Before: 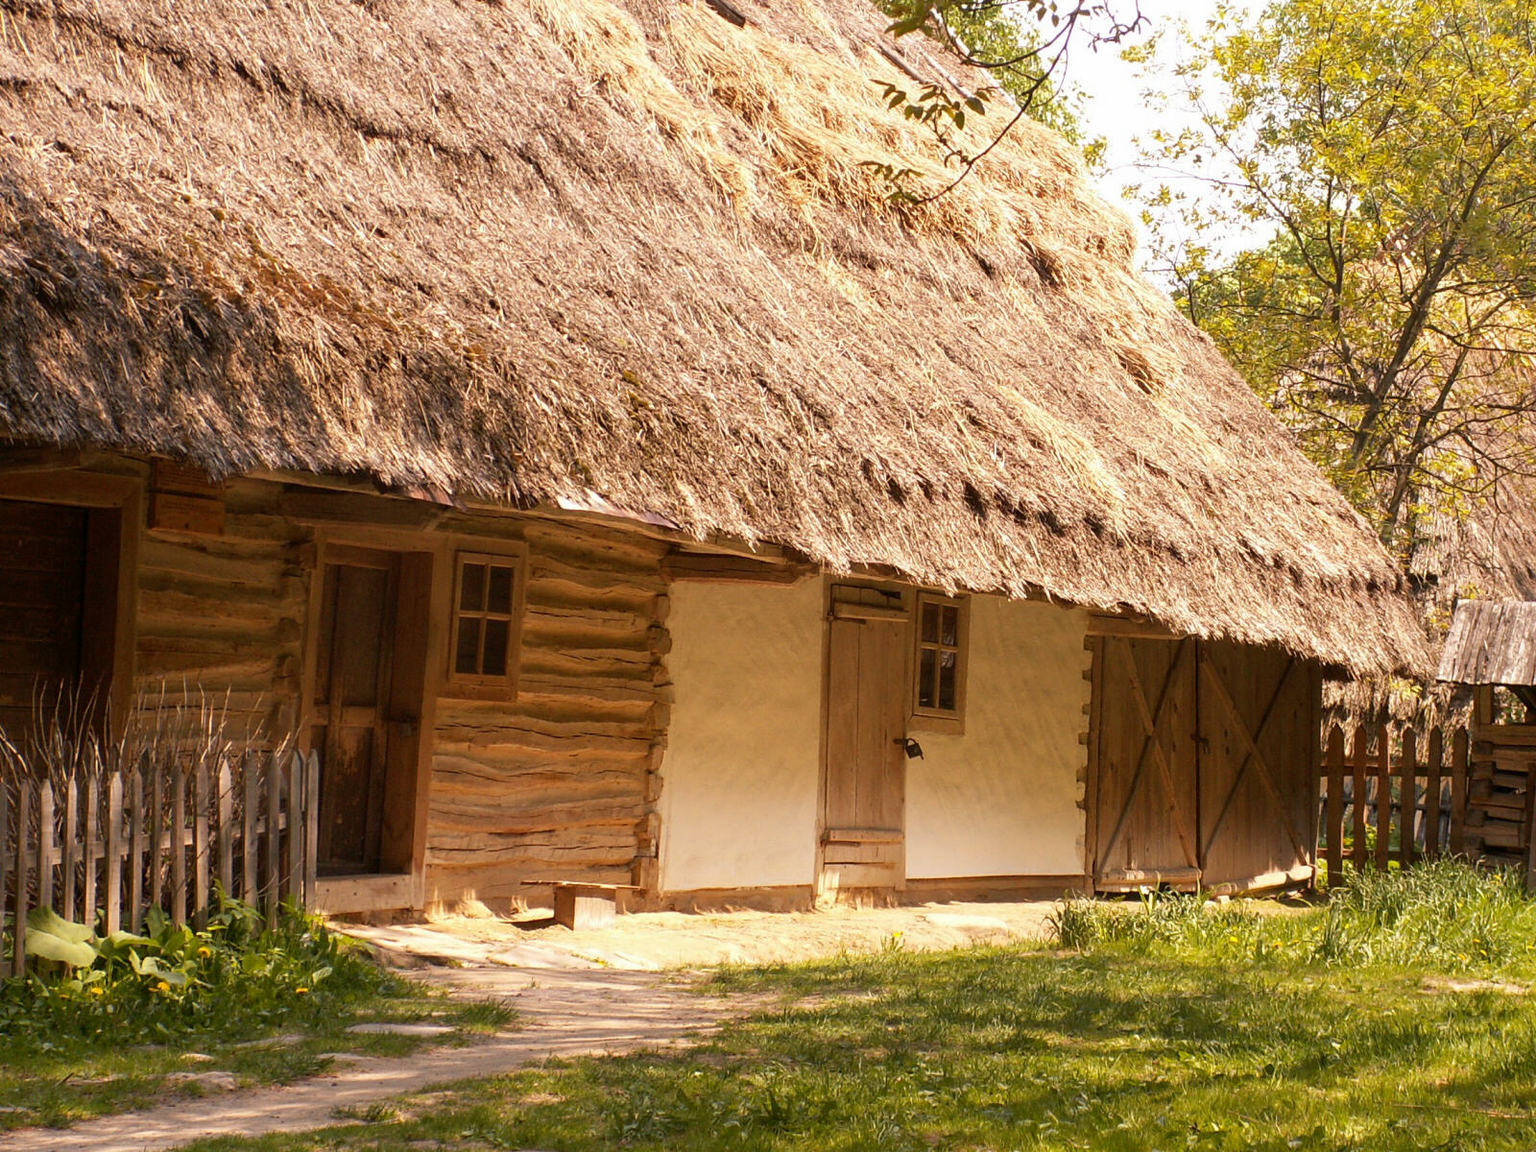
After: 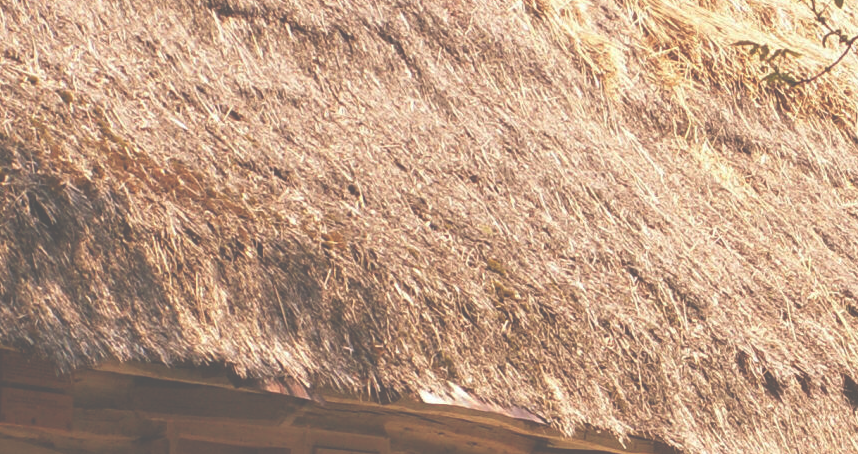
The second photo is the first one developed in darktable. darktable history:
exposure: black level correction -0.087, compensate highlight preservation false
crop: left 10.121%, top 10.631%, right 36.218%, bottom 51.526%
